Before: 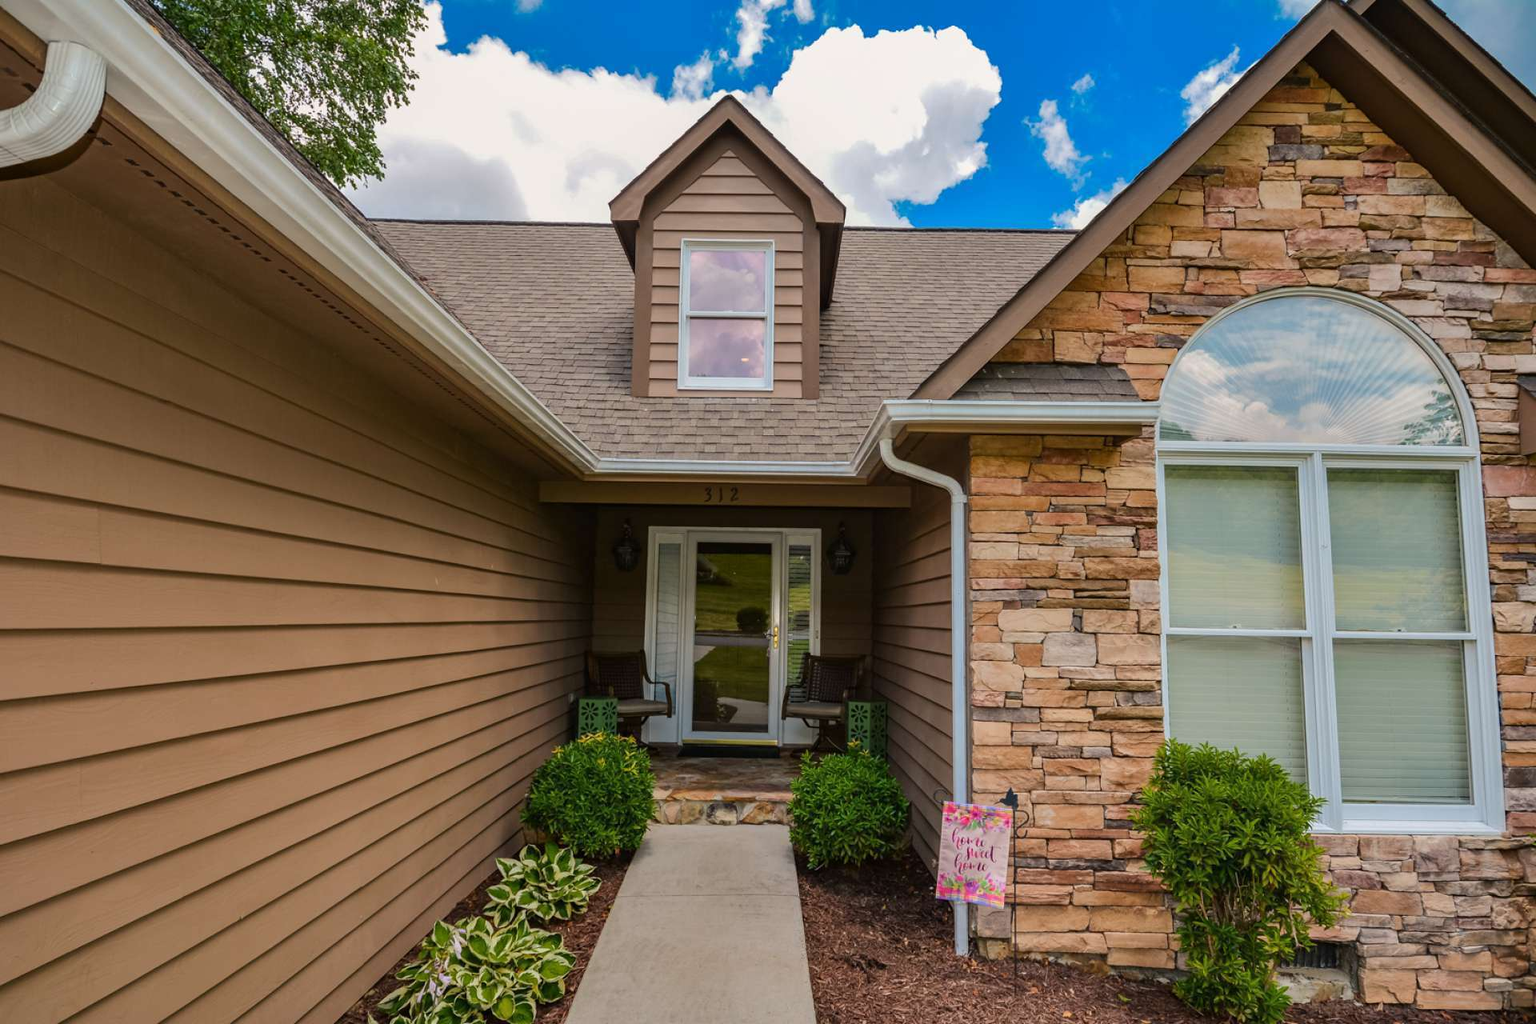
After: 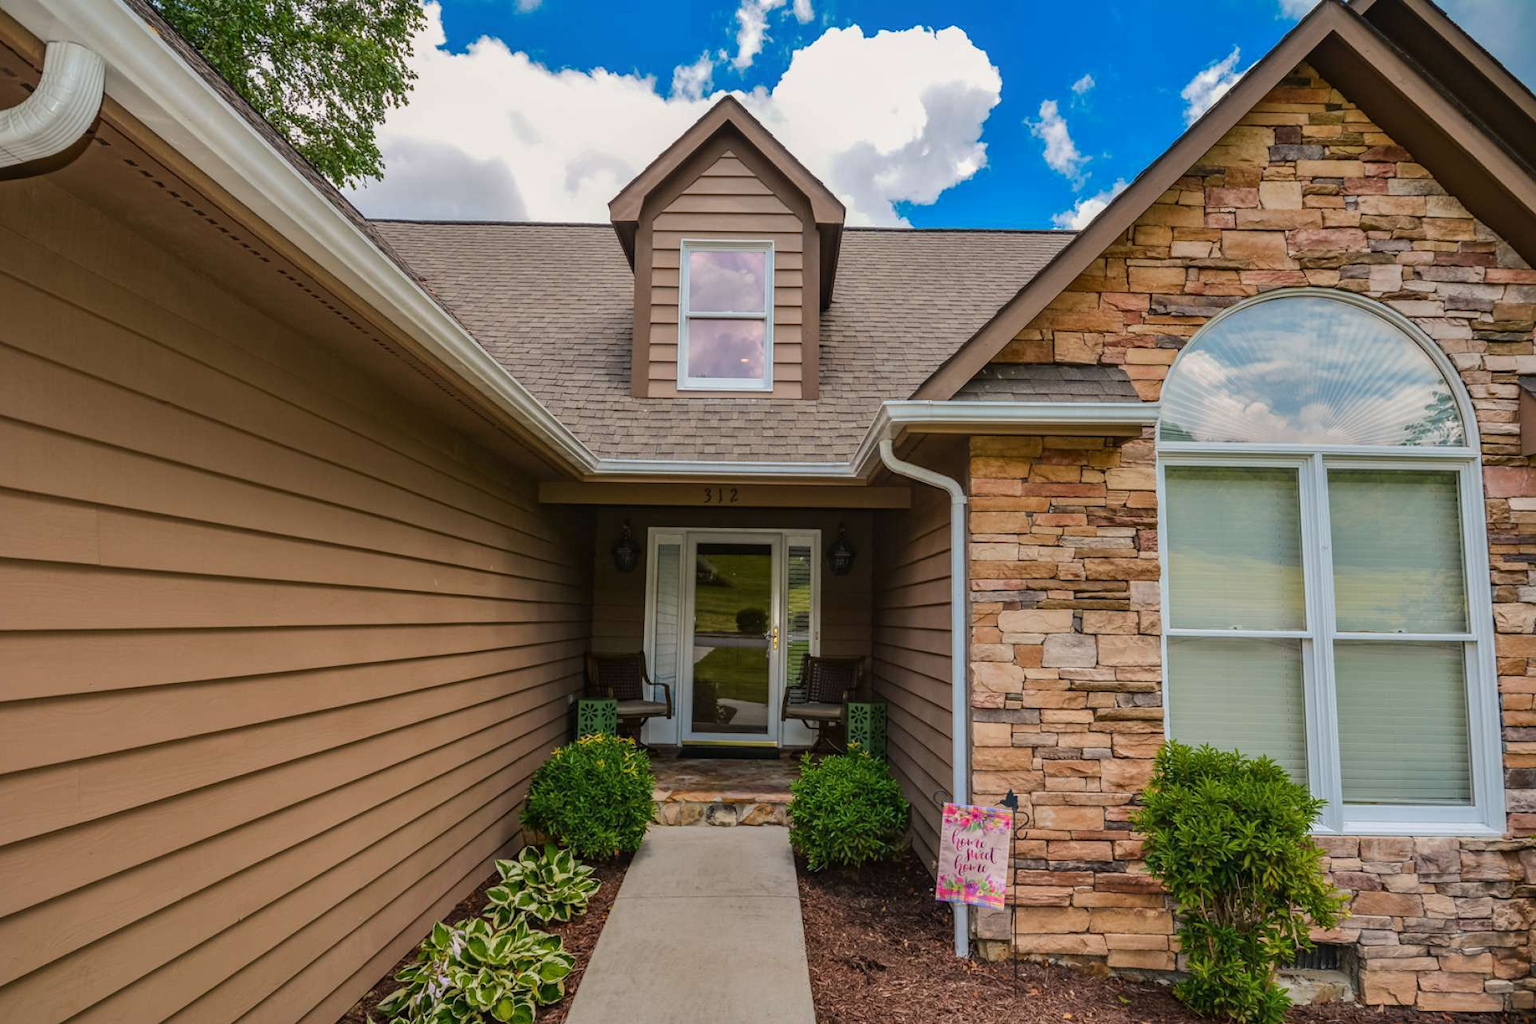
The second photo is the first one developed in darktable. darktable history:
crop and rotate: left 0.126%
local contrast: detail 110%
